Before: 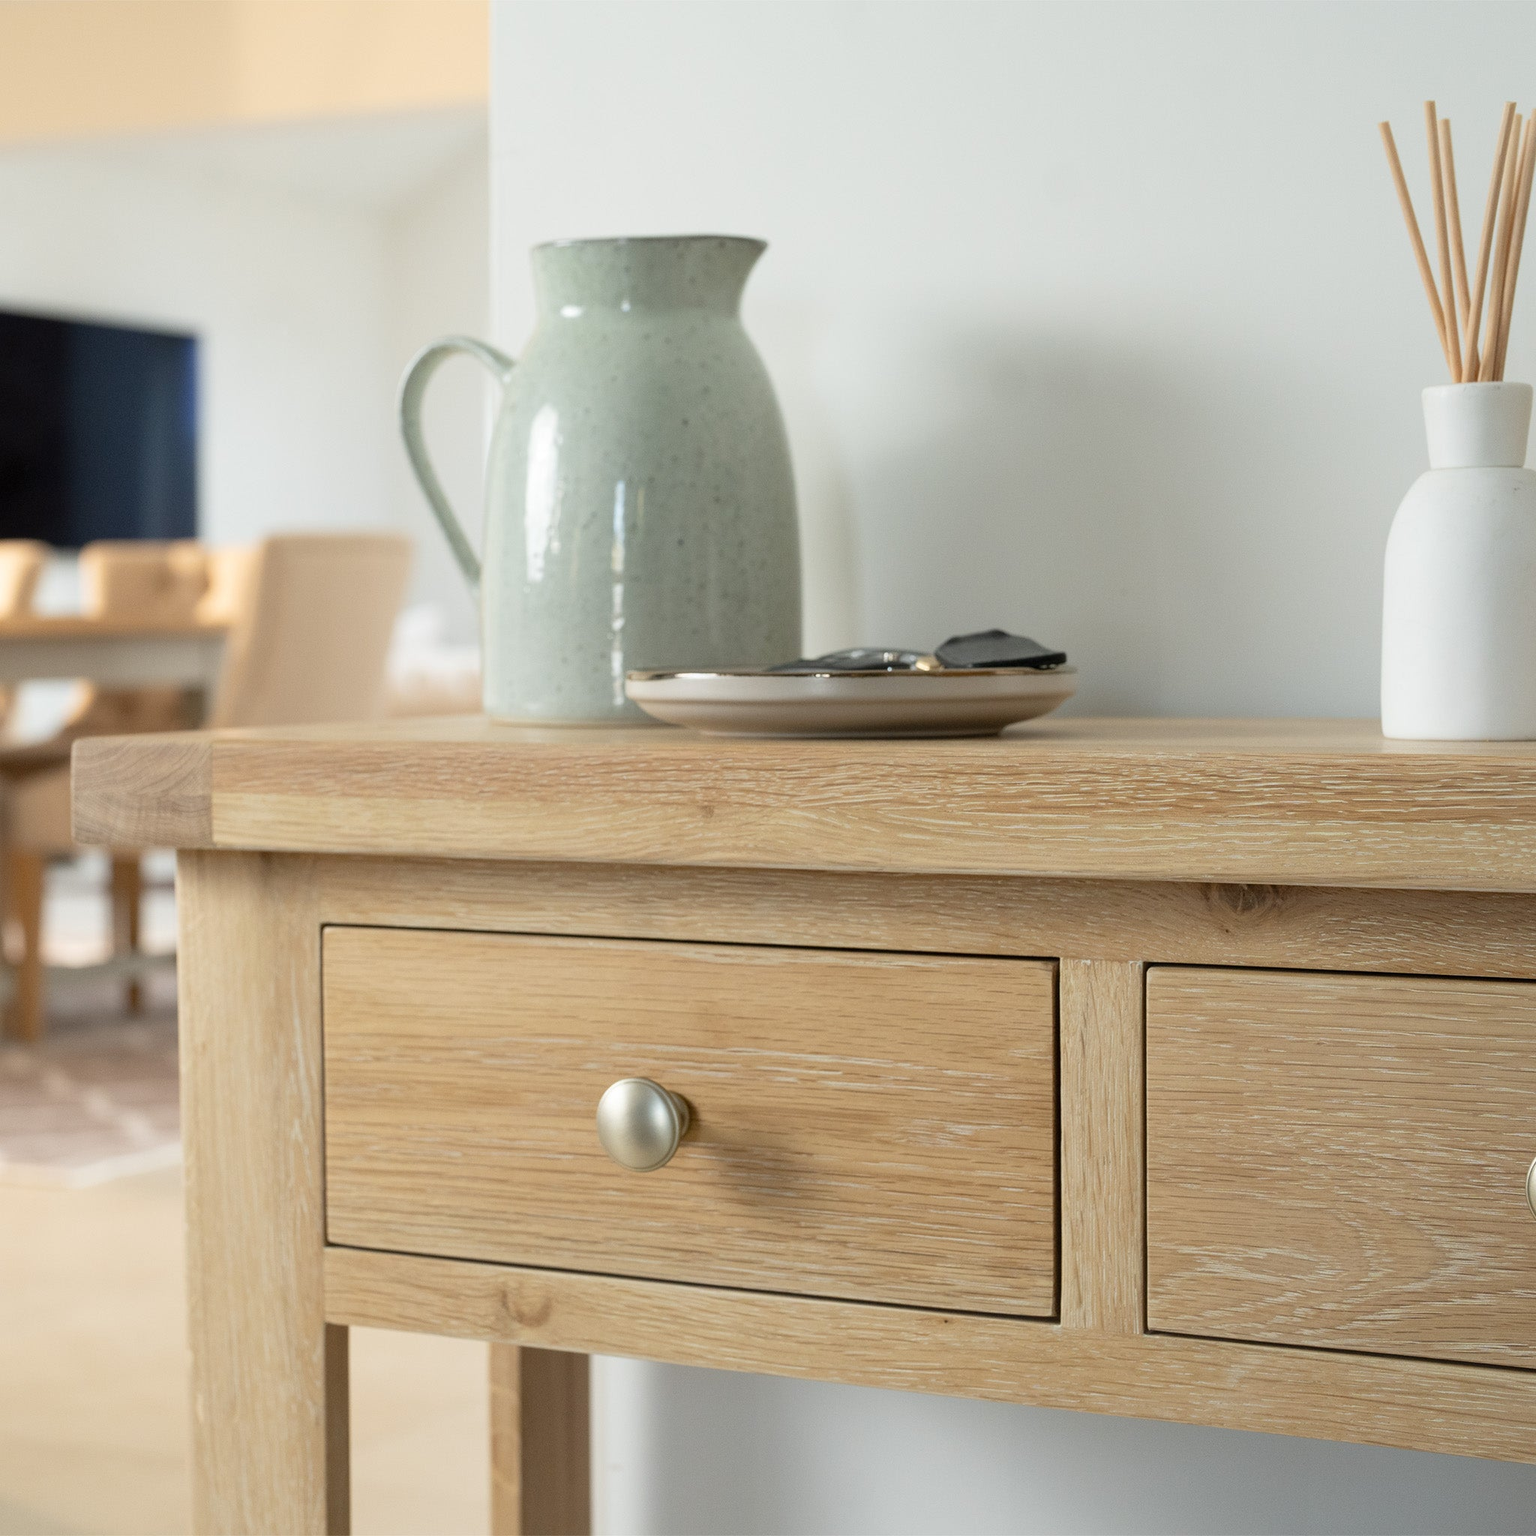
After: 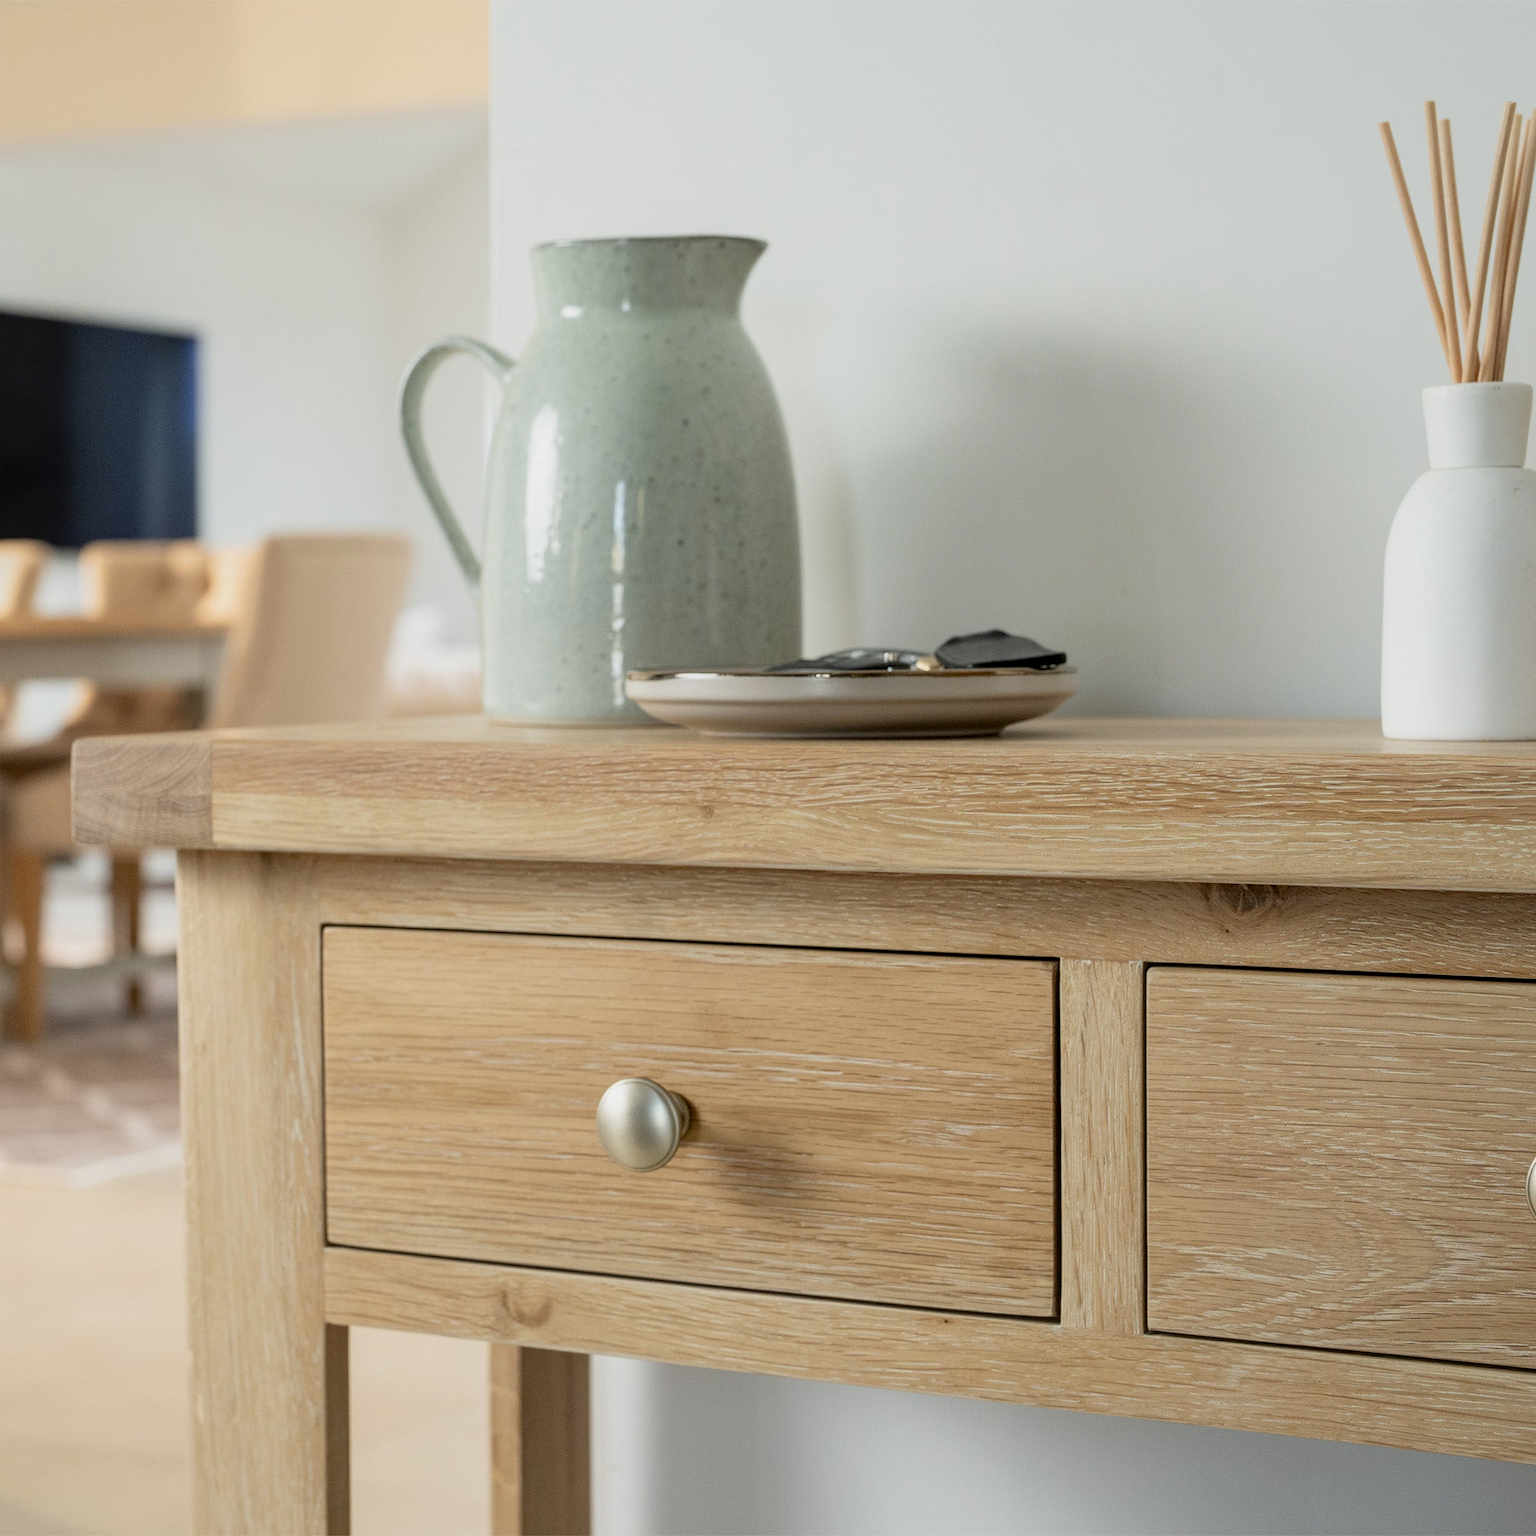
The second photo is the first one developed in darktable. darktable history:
filmic rgb: black relative exposure -14.19 EV, white relative exposure 3.39 EV, hardness 7.89, preserve chrominance max RGB
local contrast: on, module defaults
